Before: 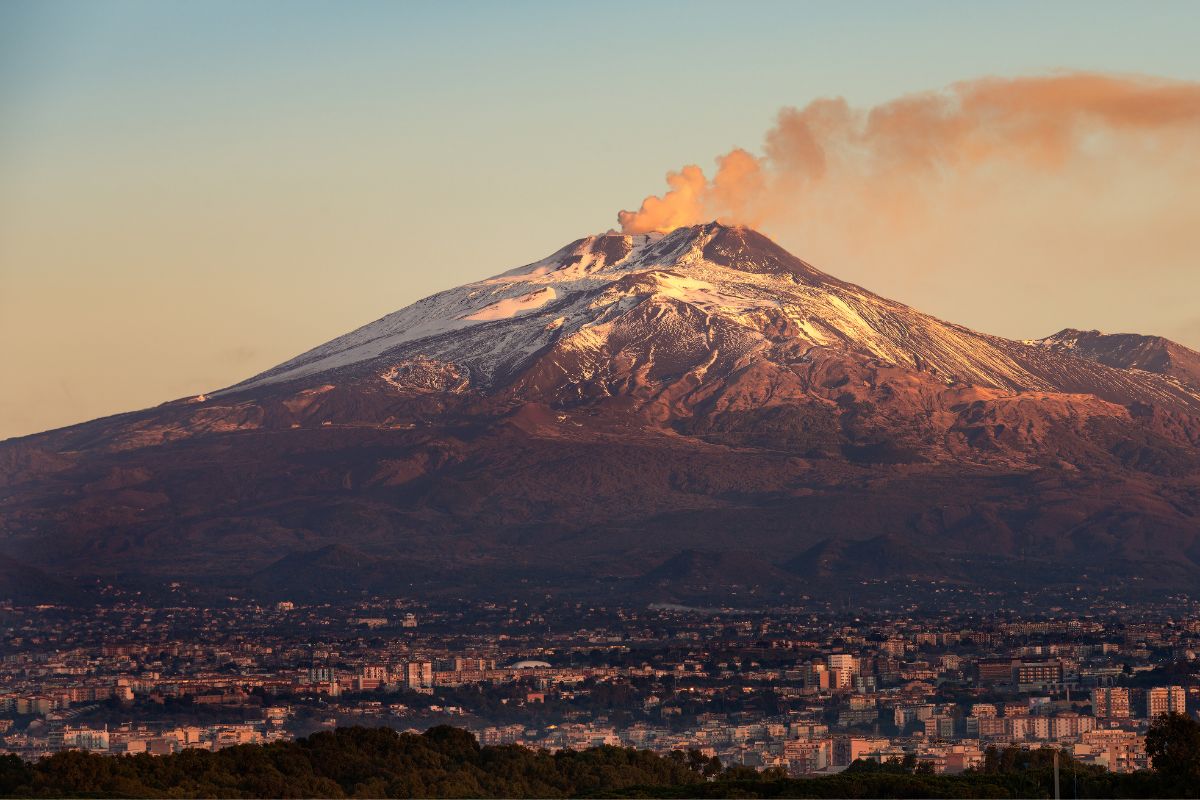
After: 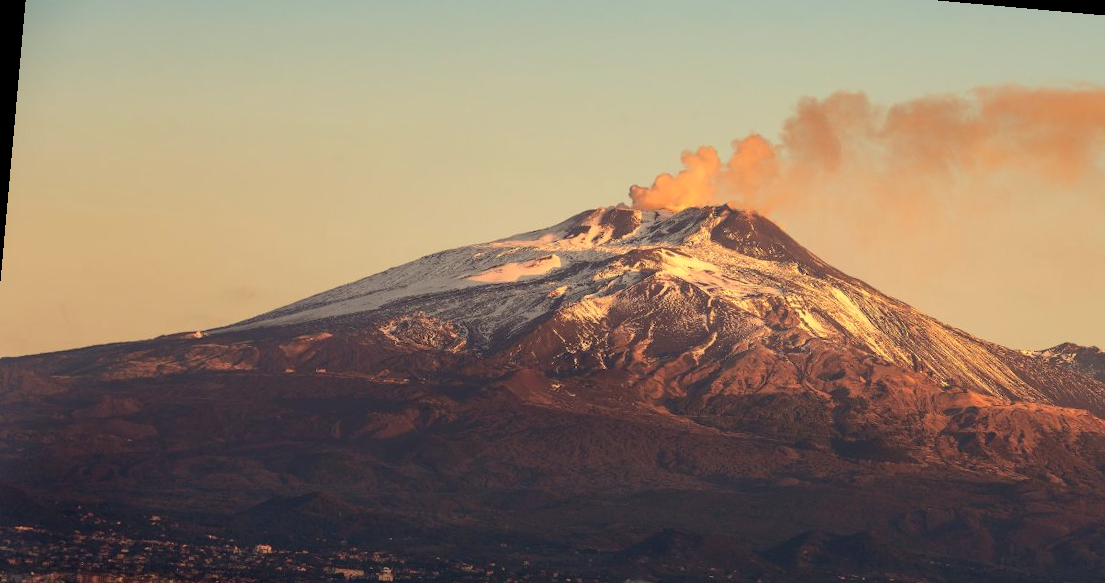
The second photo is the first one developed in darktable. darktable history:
crop: left 3.015%, top 8.969%, right 9.647%, bottom 26.457%
white balance: red 1.029, blue 0.92
rotate and perspective: rotation 5.12°, automatic cropping off
